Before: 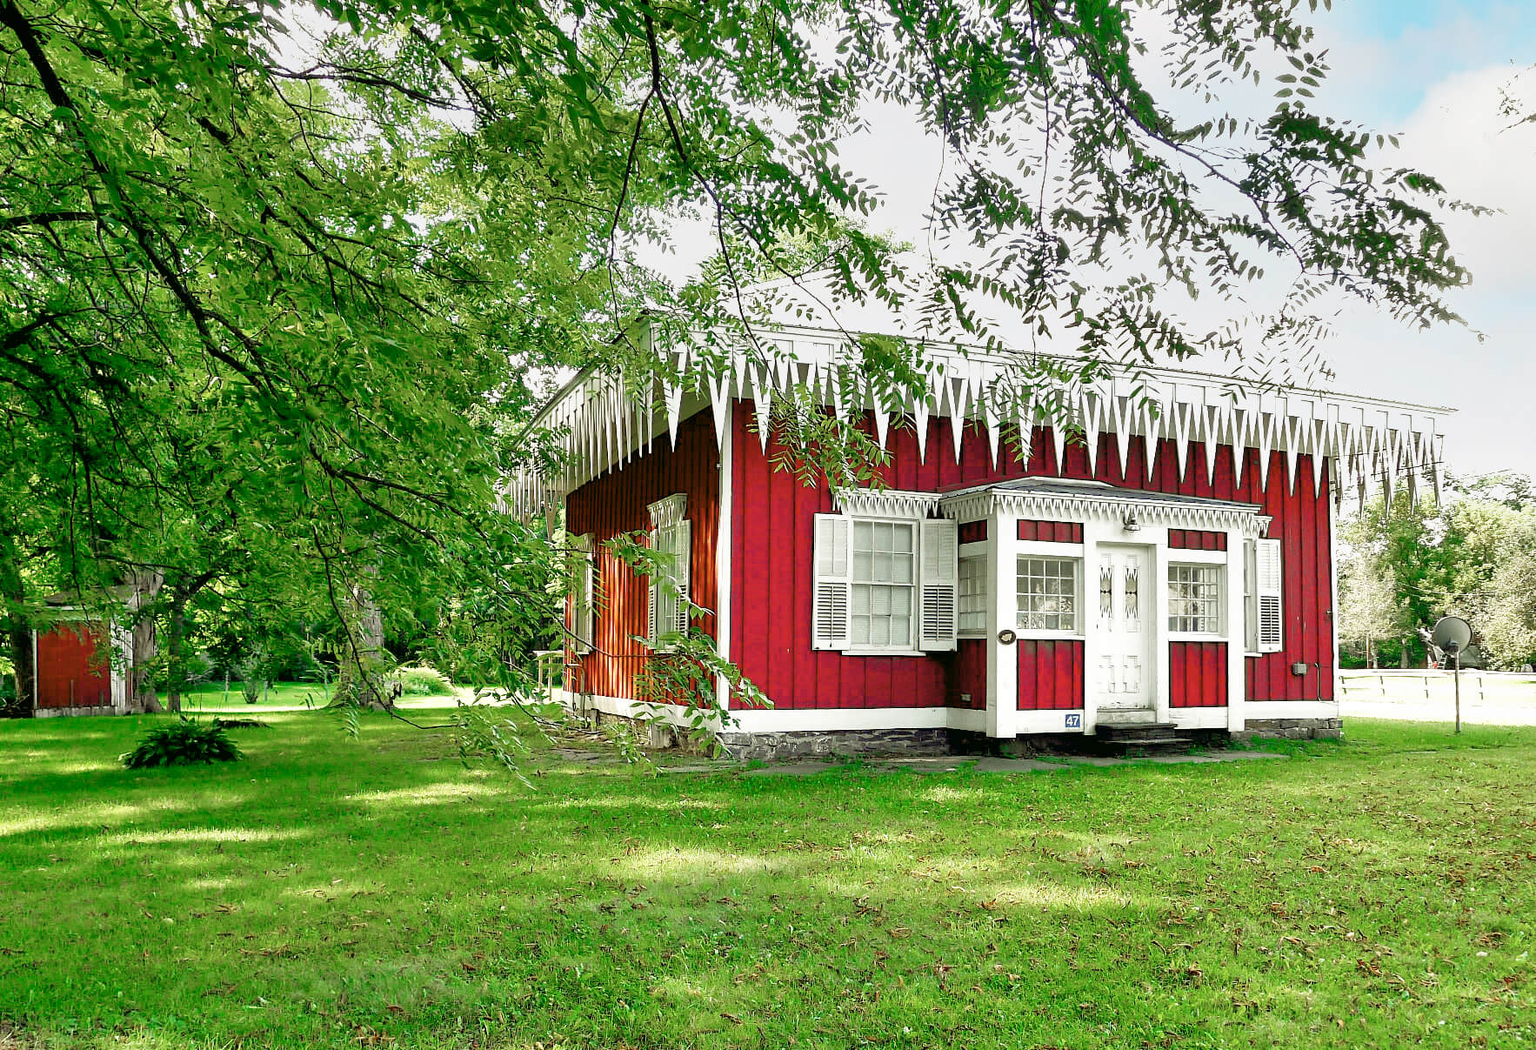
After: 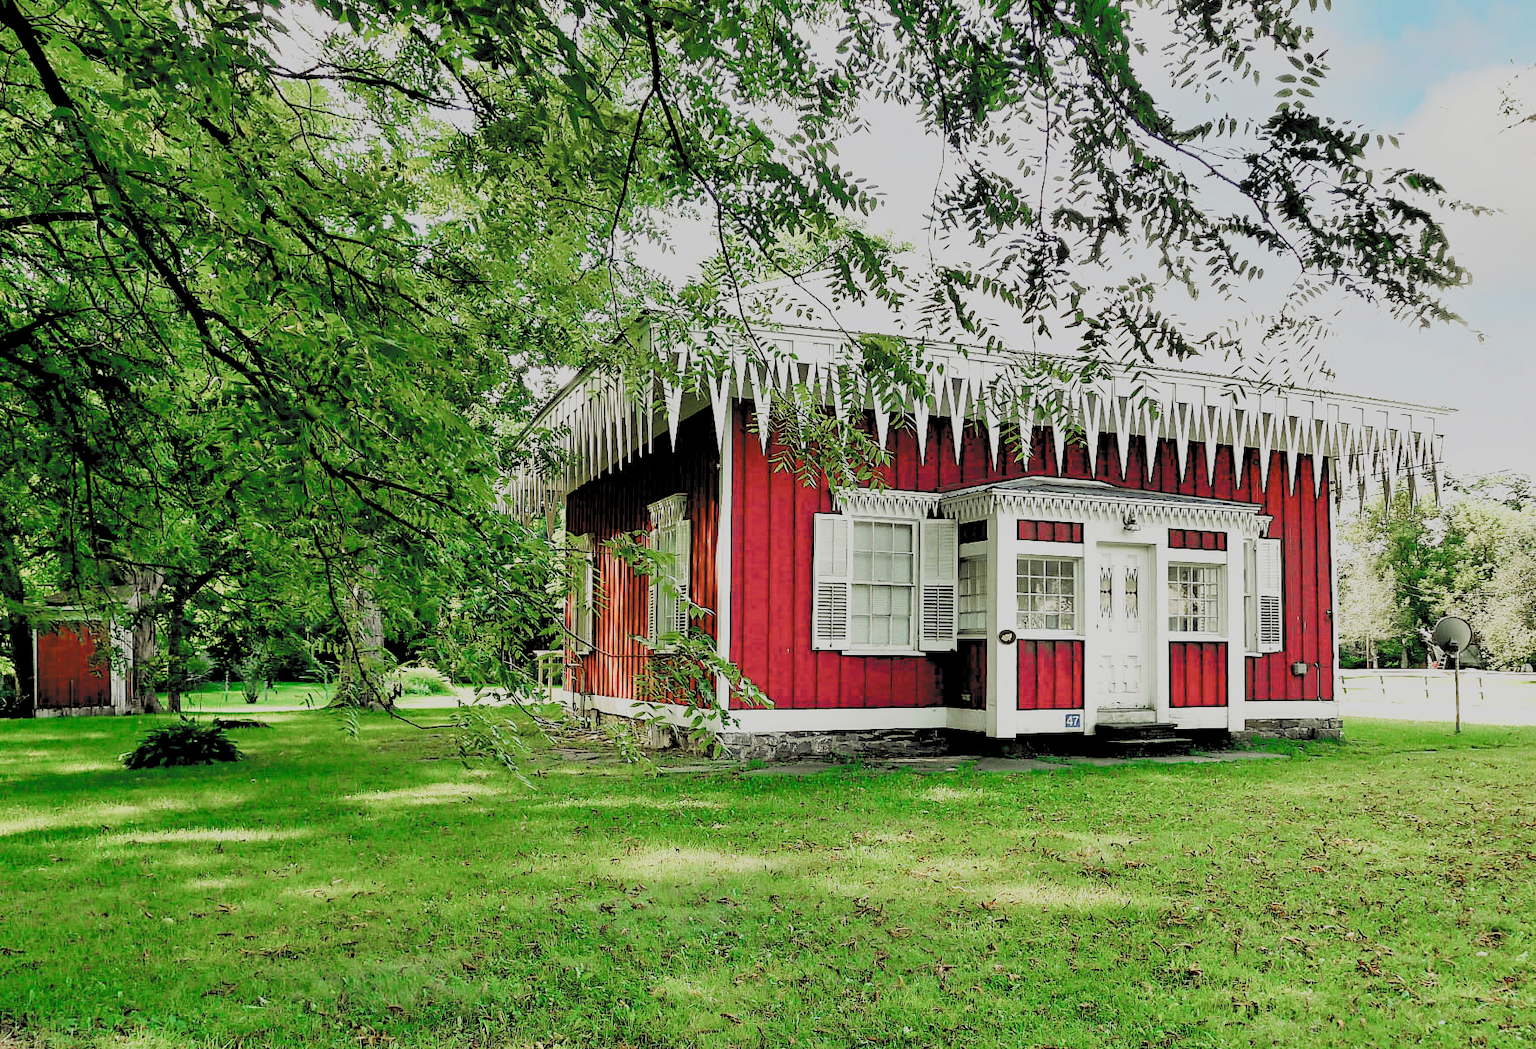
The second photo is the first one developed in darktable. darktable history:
exposure: compensate highlight preservation false
haze removal: compatibility mode true, adaptive false
filmic rgb: black relative exposure -2.91 EV, white relative exposure 4.56 EV, hardness 1.69, contrast 1.26, color science v5 (2021), contrast in shadows safe, contrast in highlights safe
